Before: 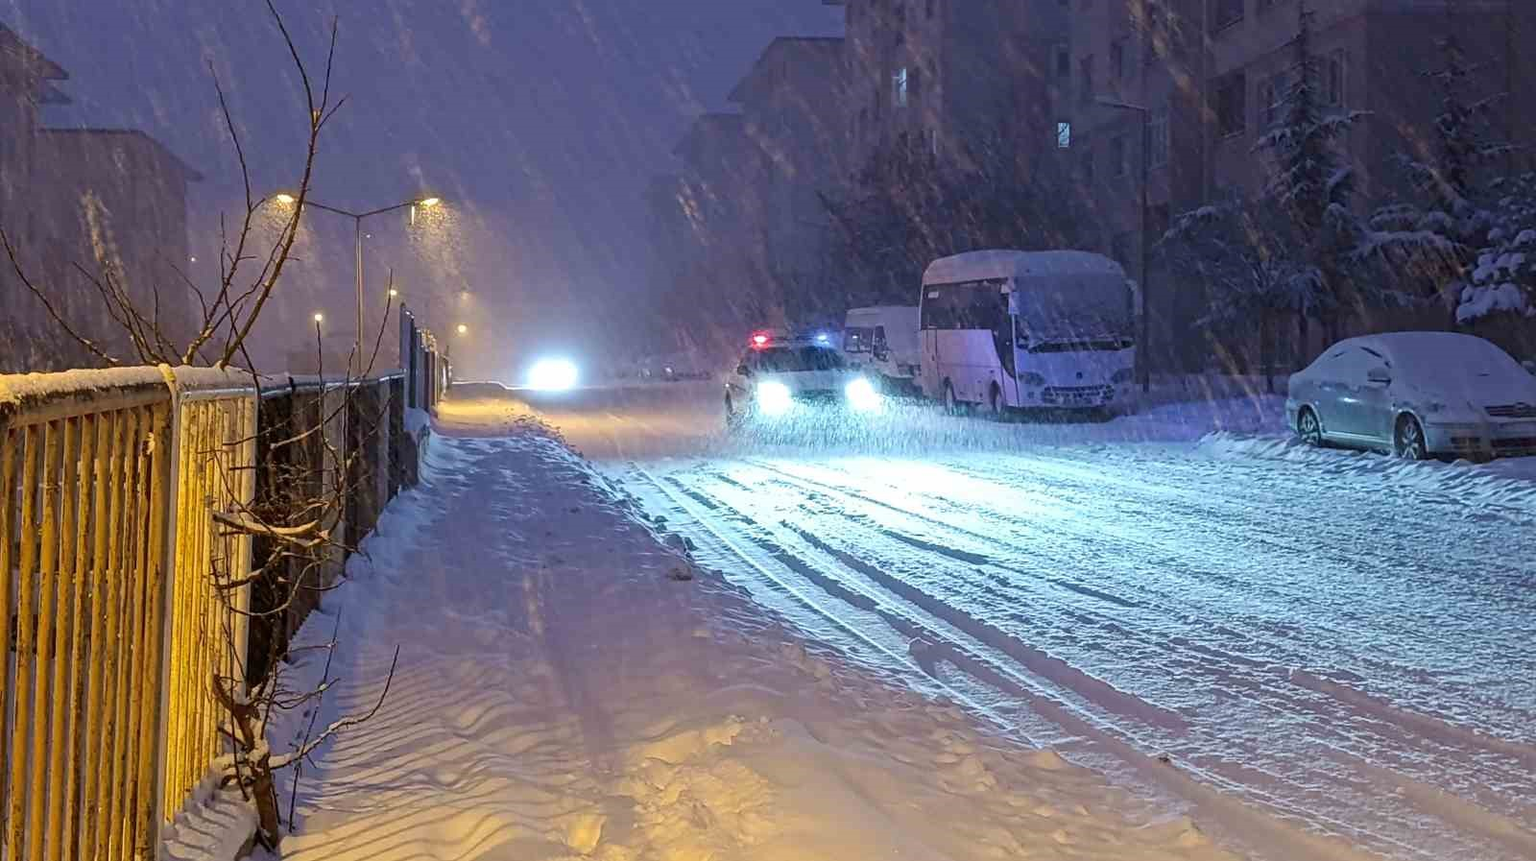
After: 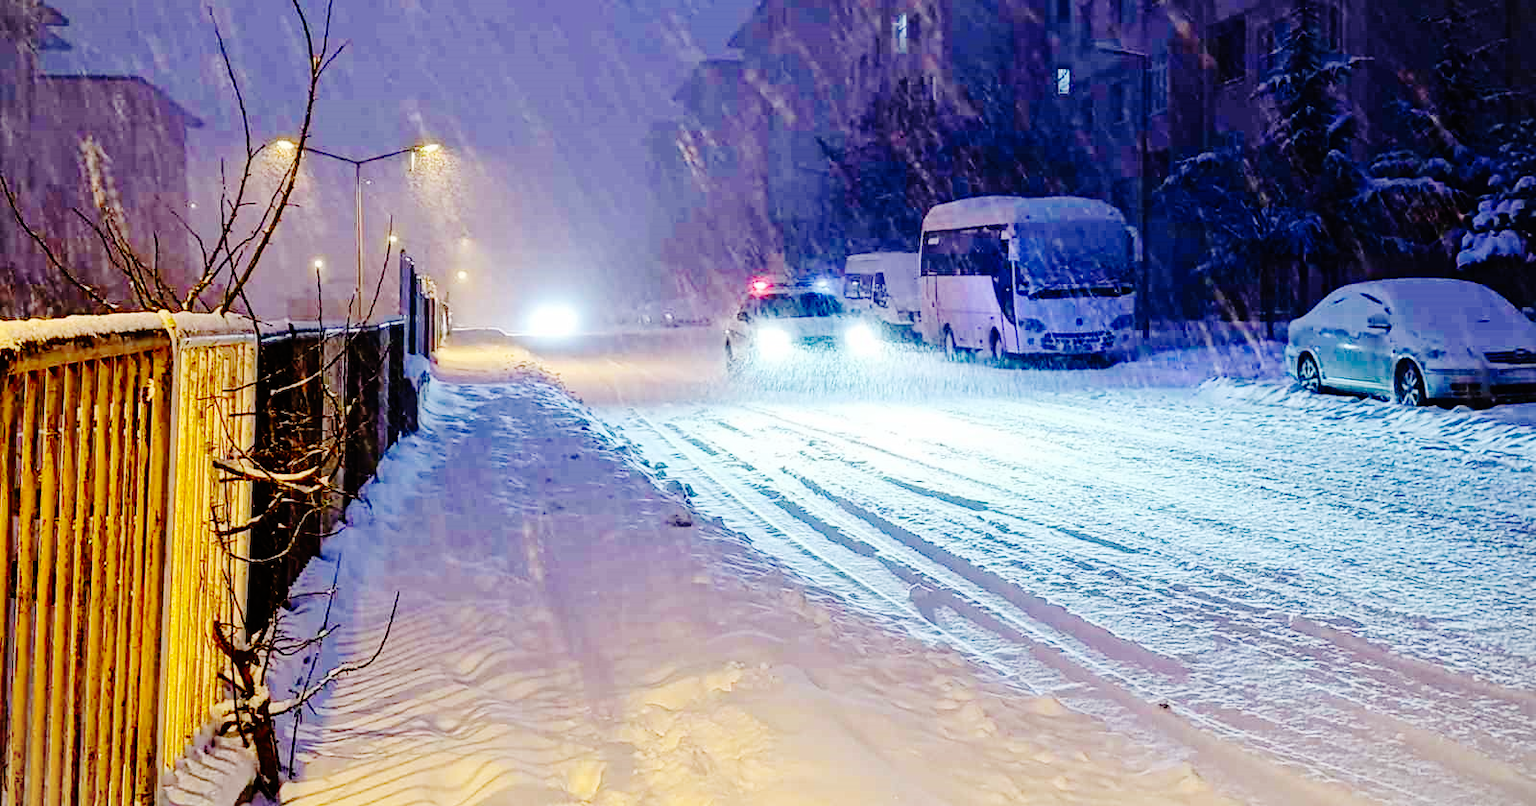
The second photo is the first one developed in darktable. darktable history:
crop and rotate: top 6.25%
vignetting: fall-off start 100%, brightness -0.282, width/height ratio 1.31
base curve: curves: ch0 [(0, 0) (0.036, 0.01) (0.123, 0.254) (0.258, 0.504) (0.507, 0.748) (1, 1)], preserve colors none
